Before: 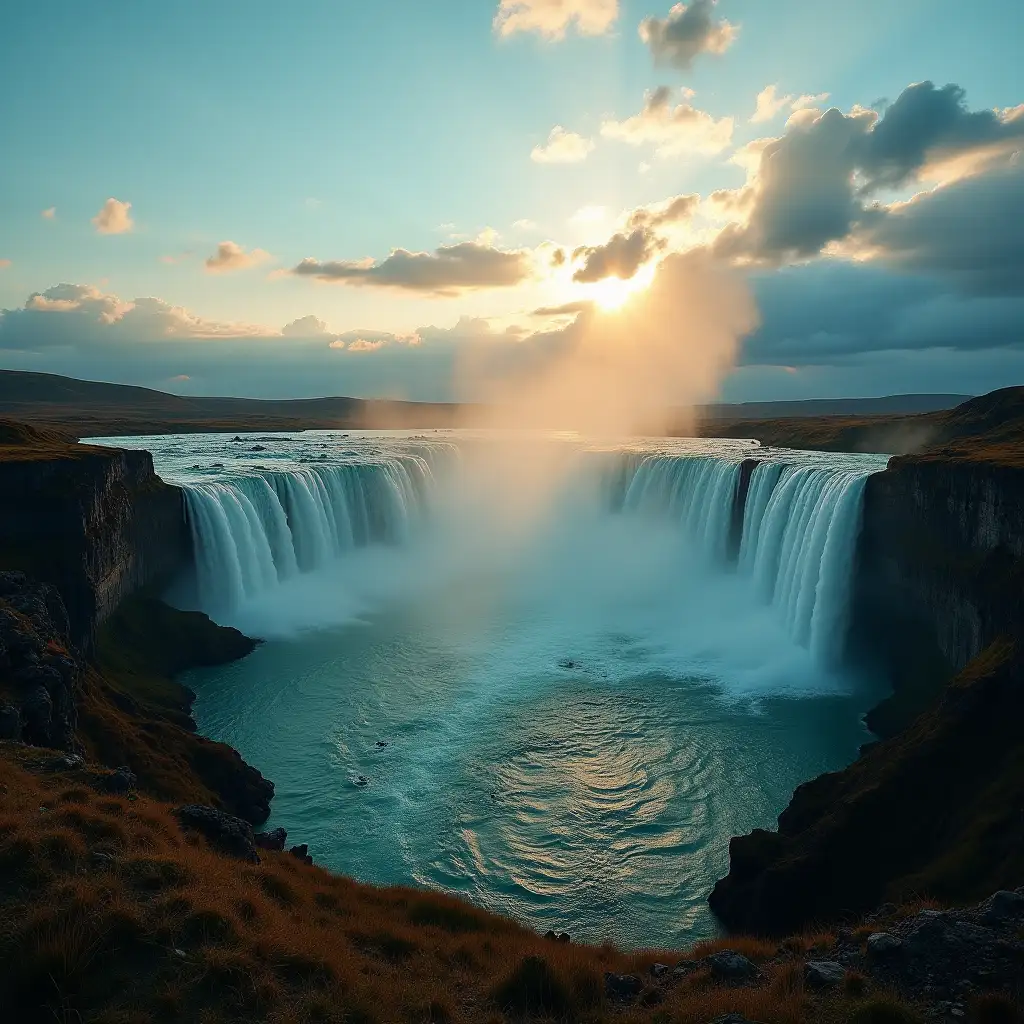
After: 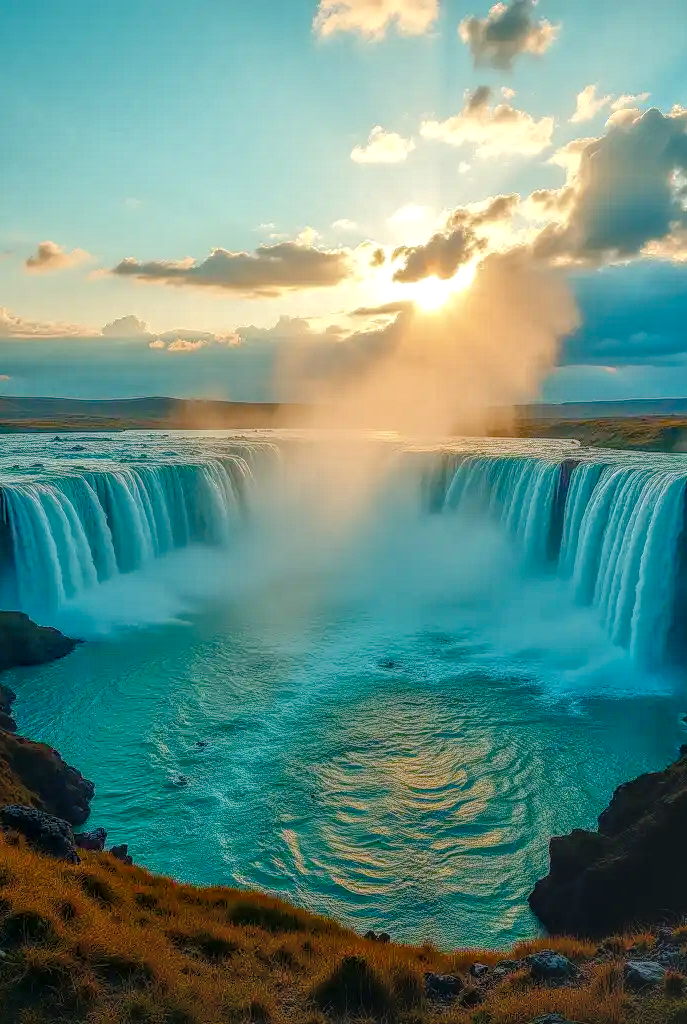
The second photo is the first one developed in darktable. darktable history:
crop and rotate: left 17.631%, right 15.276%
color balance rgb: linear chroma grading › global chroma 15.324%, perceptual saturation grading › global saturation 20%, perceptual saturation grading › highlights -25.734%, perceptual saturation grading › shadows 49.344%, global vibrance 14.166%
local contrast: highlights 20%, shadows 30%, detail 200%, midtone range 0.2
tone equalizer: -7 EV 0.145 EV, -6 EV 0.613 EV, -5 EV 1.11 EV, -4 EV 1.35 EV, -3 EV 1.14 EV, -2 EV 0.6 EV, -1 EV 0.146 EV
